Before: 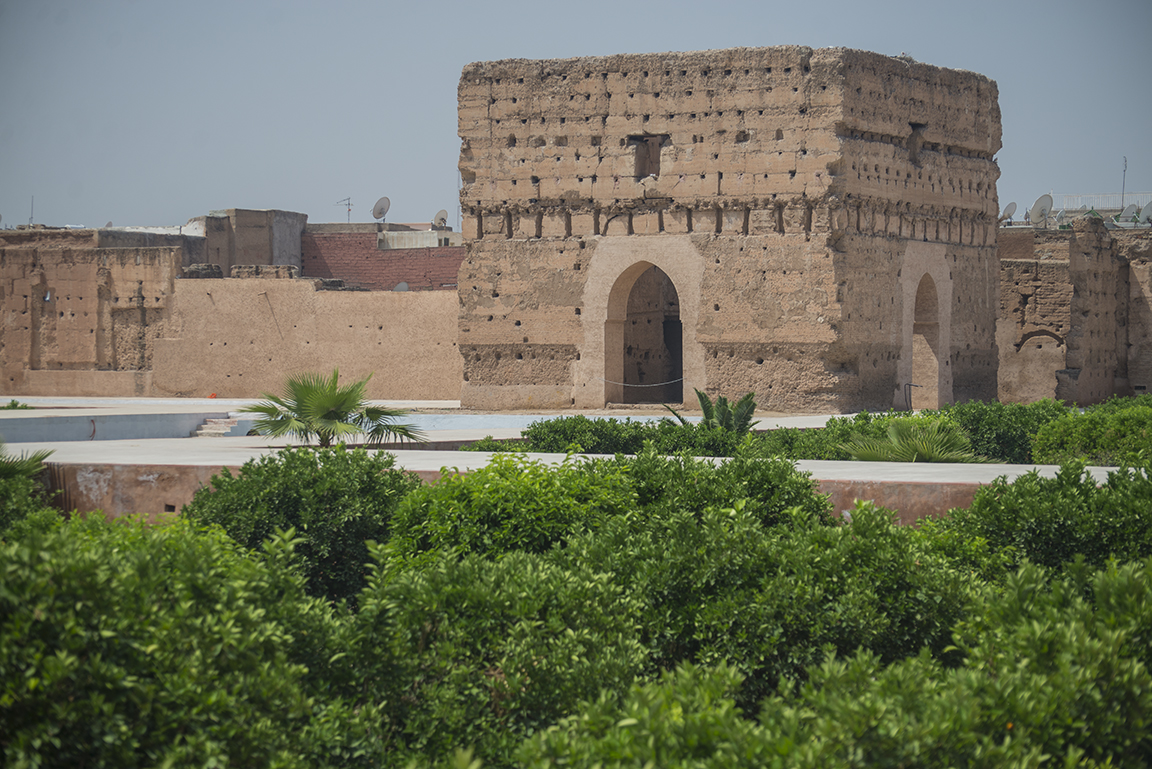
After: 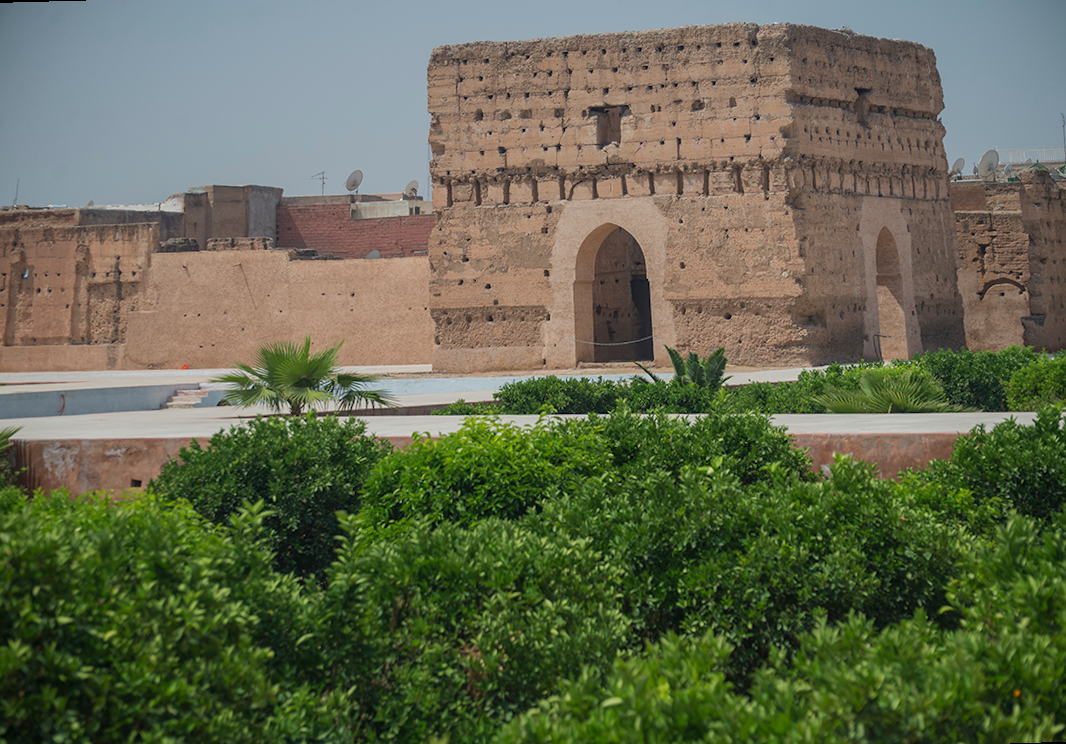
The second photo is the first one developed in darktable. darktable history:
exposure: exposure -0.157 EV, compensate highlight preservation false
rotate and perspective: rotation -1.68°, lens shift (vertical) -0.146, crop left 0.049, crop right 0.912, crop top 0.032, crop bottom 0.96
